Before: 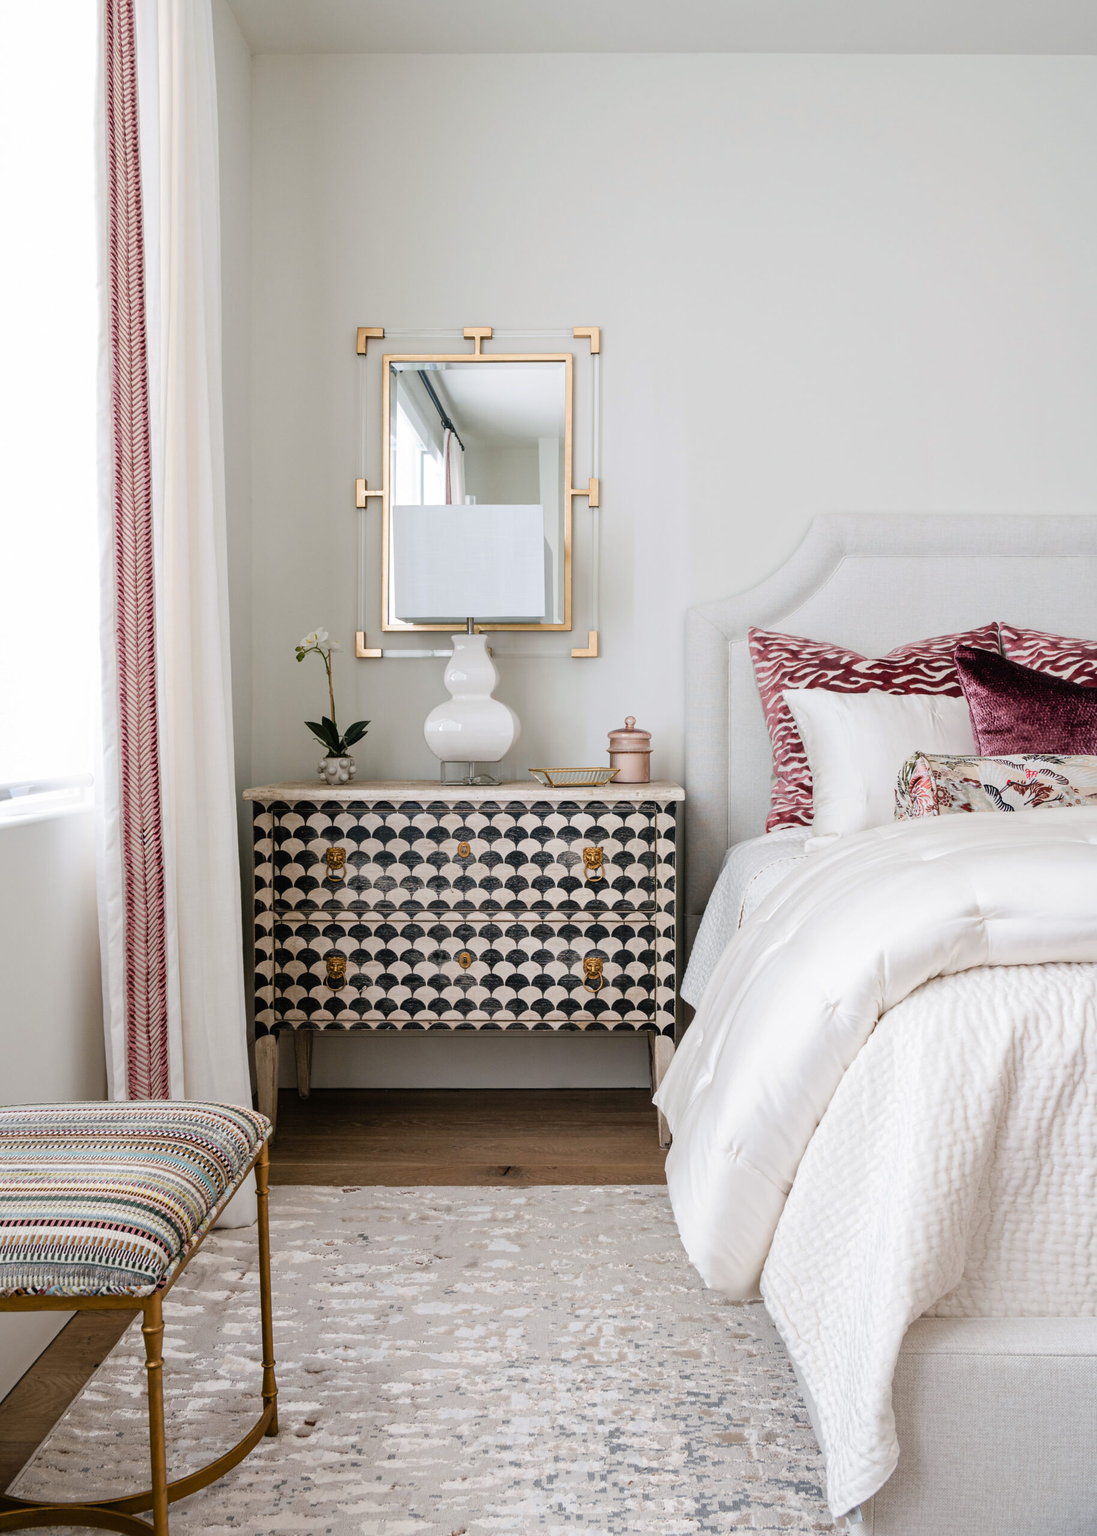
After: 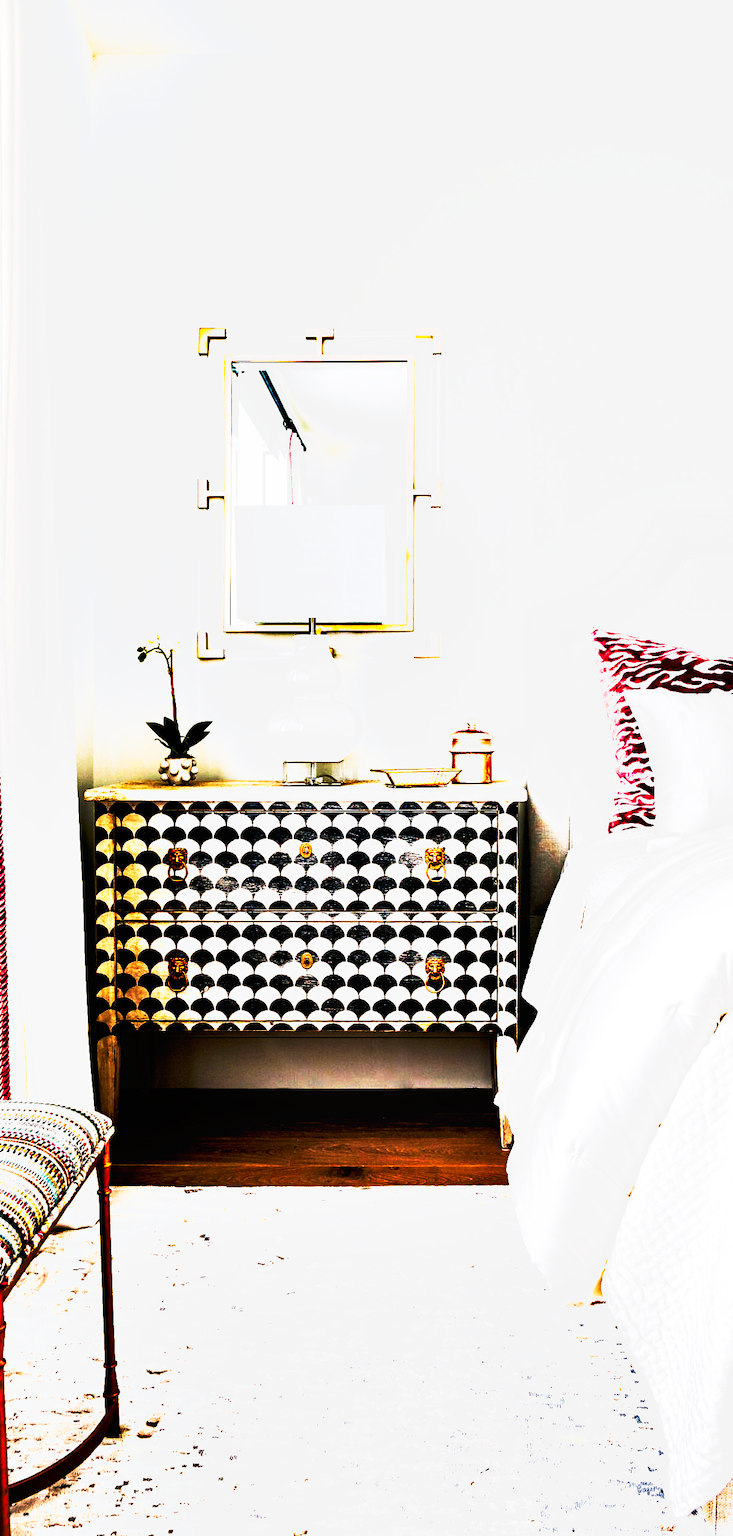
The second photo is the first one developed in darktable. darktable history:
exposure: black level correction 0.001, exposure 0.192 EV, compensate exposure bias true, compensate highlight preservation false
local contrast: mode bilateral grid, contrast 99, coarseness 100, detail 93%, midtone range 0.2
contrast equalizer: y [[0.528 ×6], [0.514 ×6], [0.362 ×6], [0 ×6], [0 ×6]], mix 0.165
tone equalizer: -8 EV -0.589 EV
crop and rotate: left 14.481%, right 18.653%
shadows and highlights: shadows 25.68, highlights -48.04, soften with gaussian
tone curve: curves: ch0 [(0, 0) (0.003, 0.001) (0.011, 0.003) (0.025, 0.003) (0.044, 0.003) (0.069, 0.003) (0.1, 0.006) (0.136, 0.007) (0.177, 0.009) (0.224, 0.007) (0.277, 0.026) (0.335, 0.126) (0.399, 0.254) (0.468, 0.493) (0.543, 0.892) (0.623, 0.984) (0.709, 0.979) (0.801, 0.979) (0.898, 0.982) (1, 1)], preserve colors none
